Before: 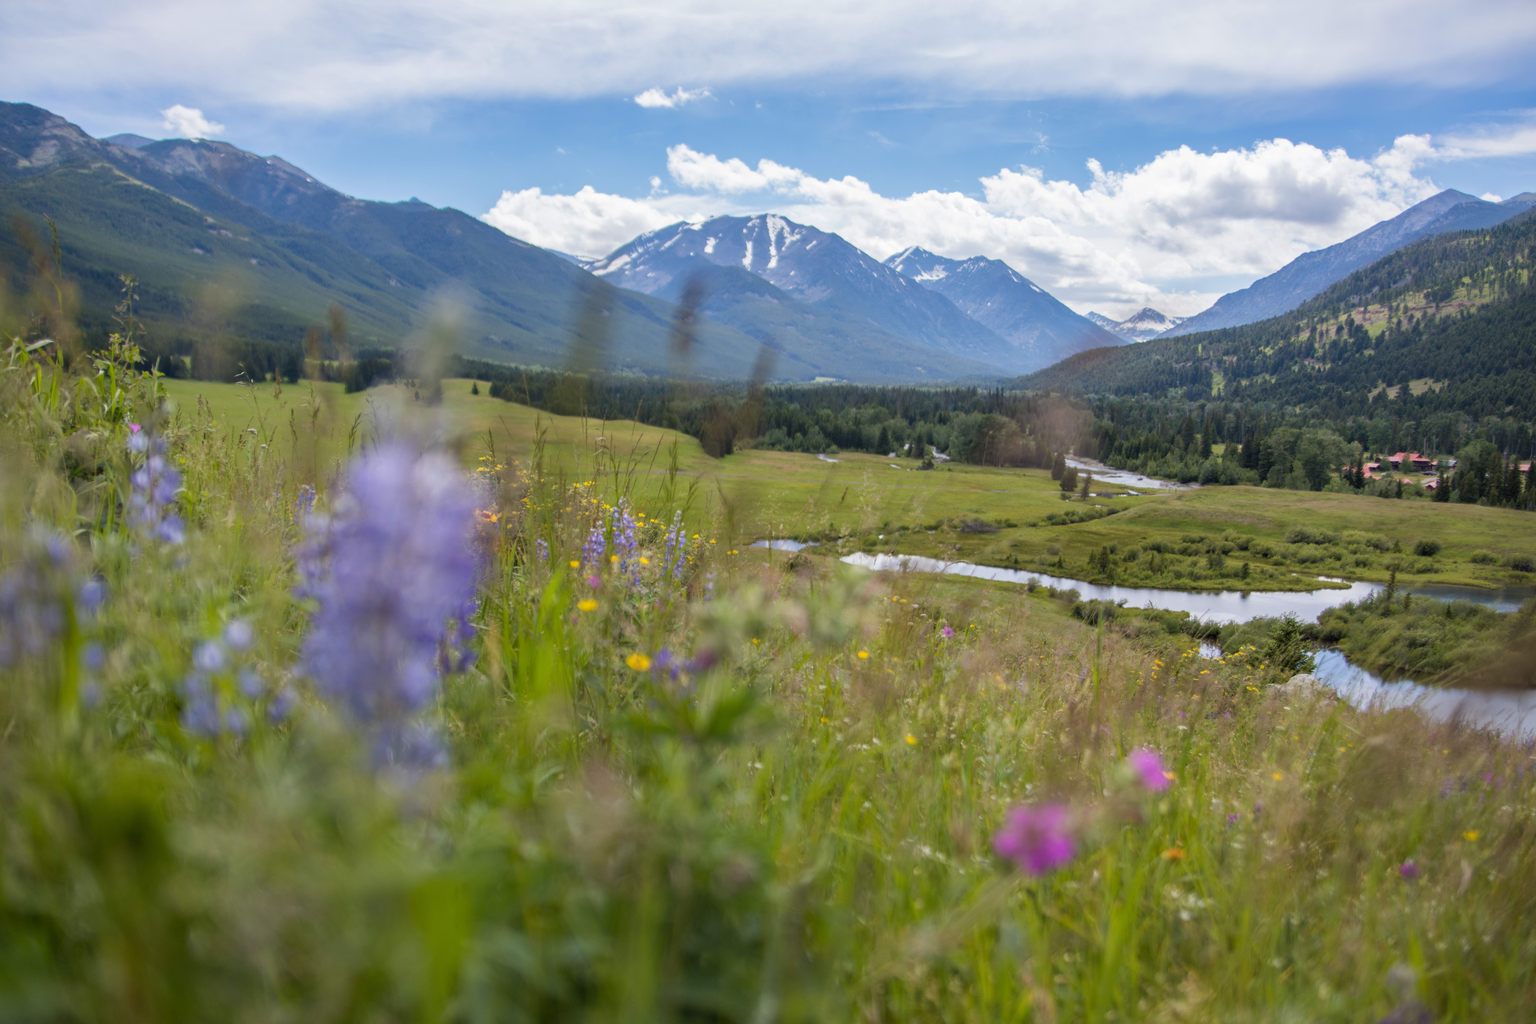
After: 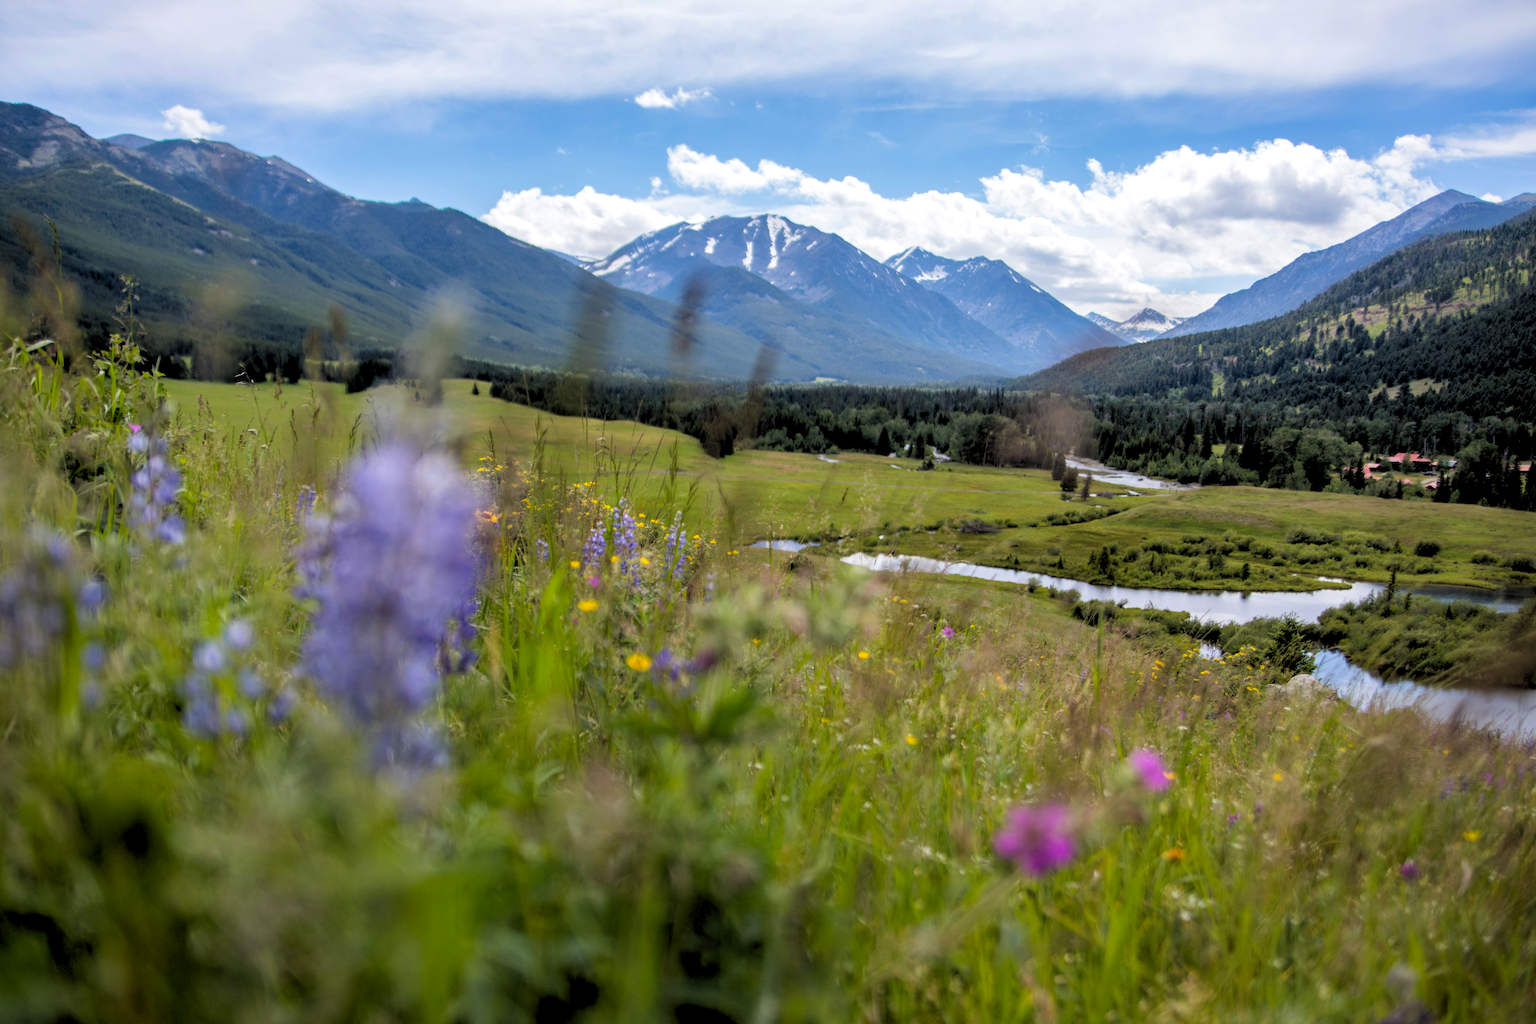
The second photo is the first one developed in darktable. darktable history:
contrast brightness saturation: contrast 0.04, saturation 0.16
rgb levels: levels [[0.034, 0.472, 0.904], [0, 0.5, 1], [0, 0.5, 1]]
